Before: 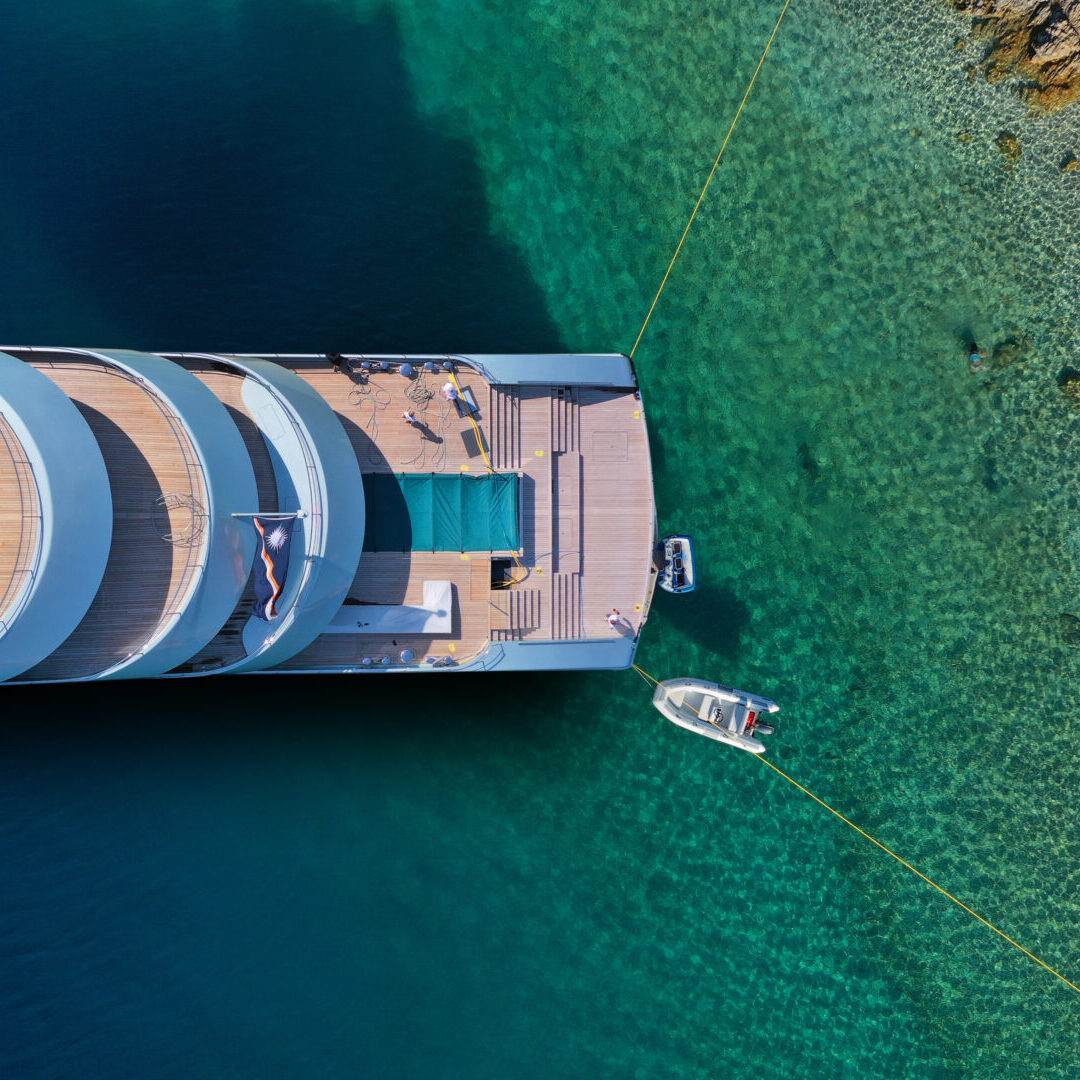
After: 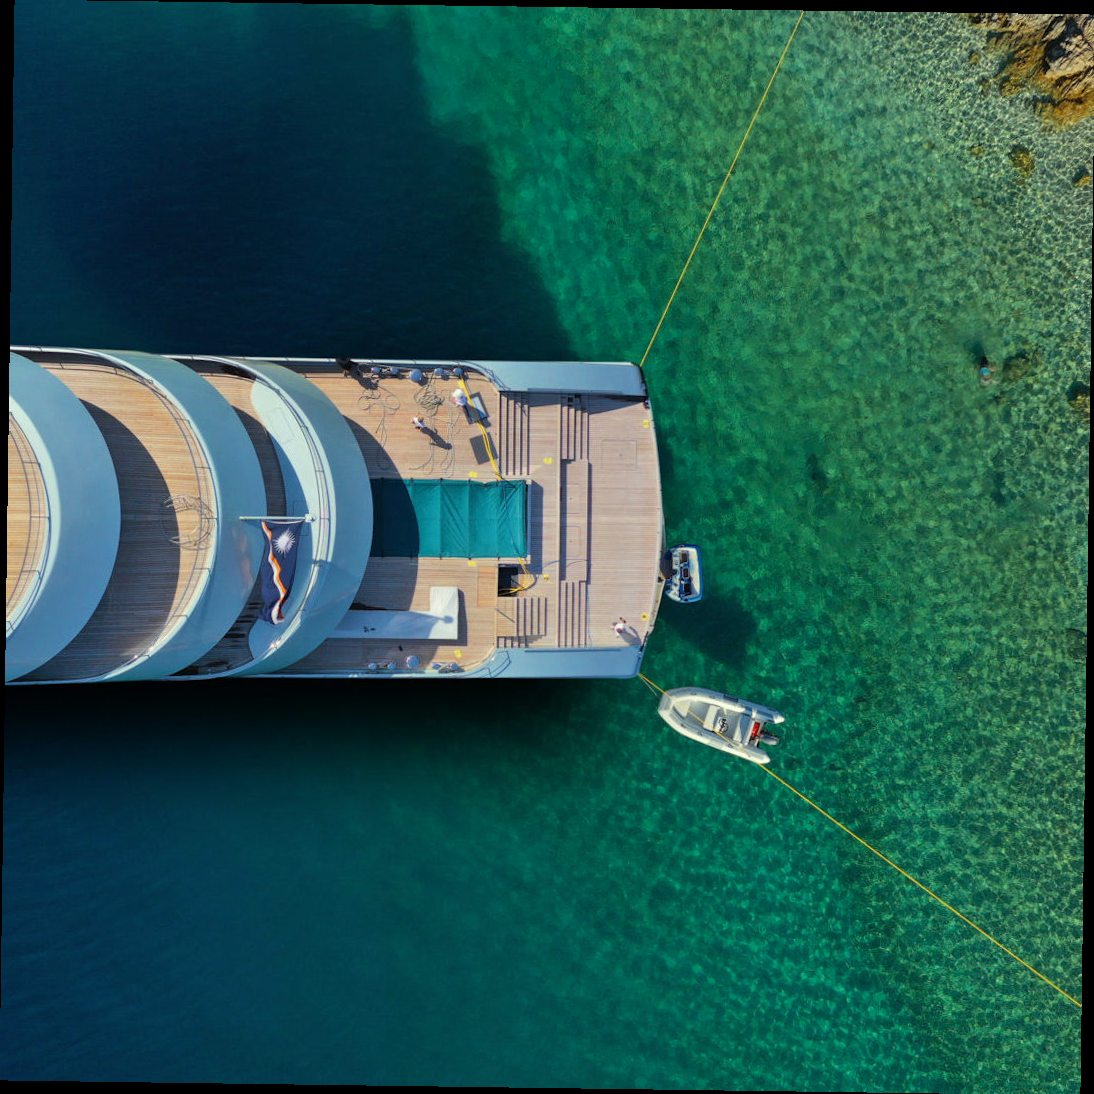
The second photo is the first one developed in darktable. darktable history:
color correction: highlights a* -5.94, highlights b* 11.19
rotate and perspective: rotation 0.8°, automatic cropping off
white balance: emerald 1
